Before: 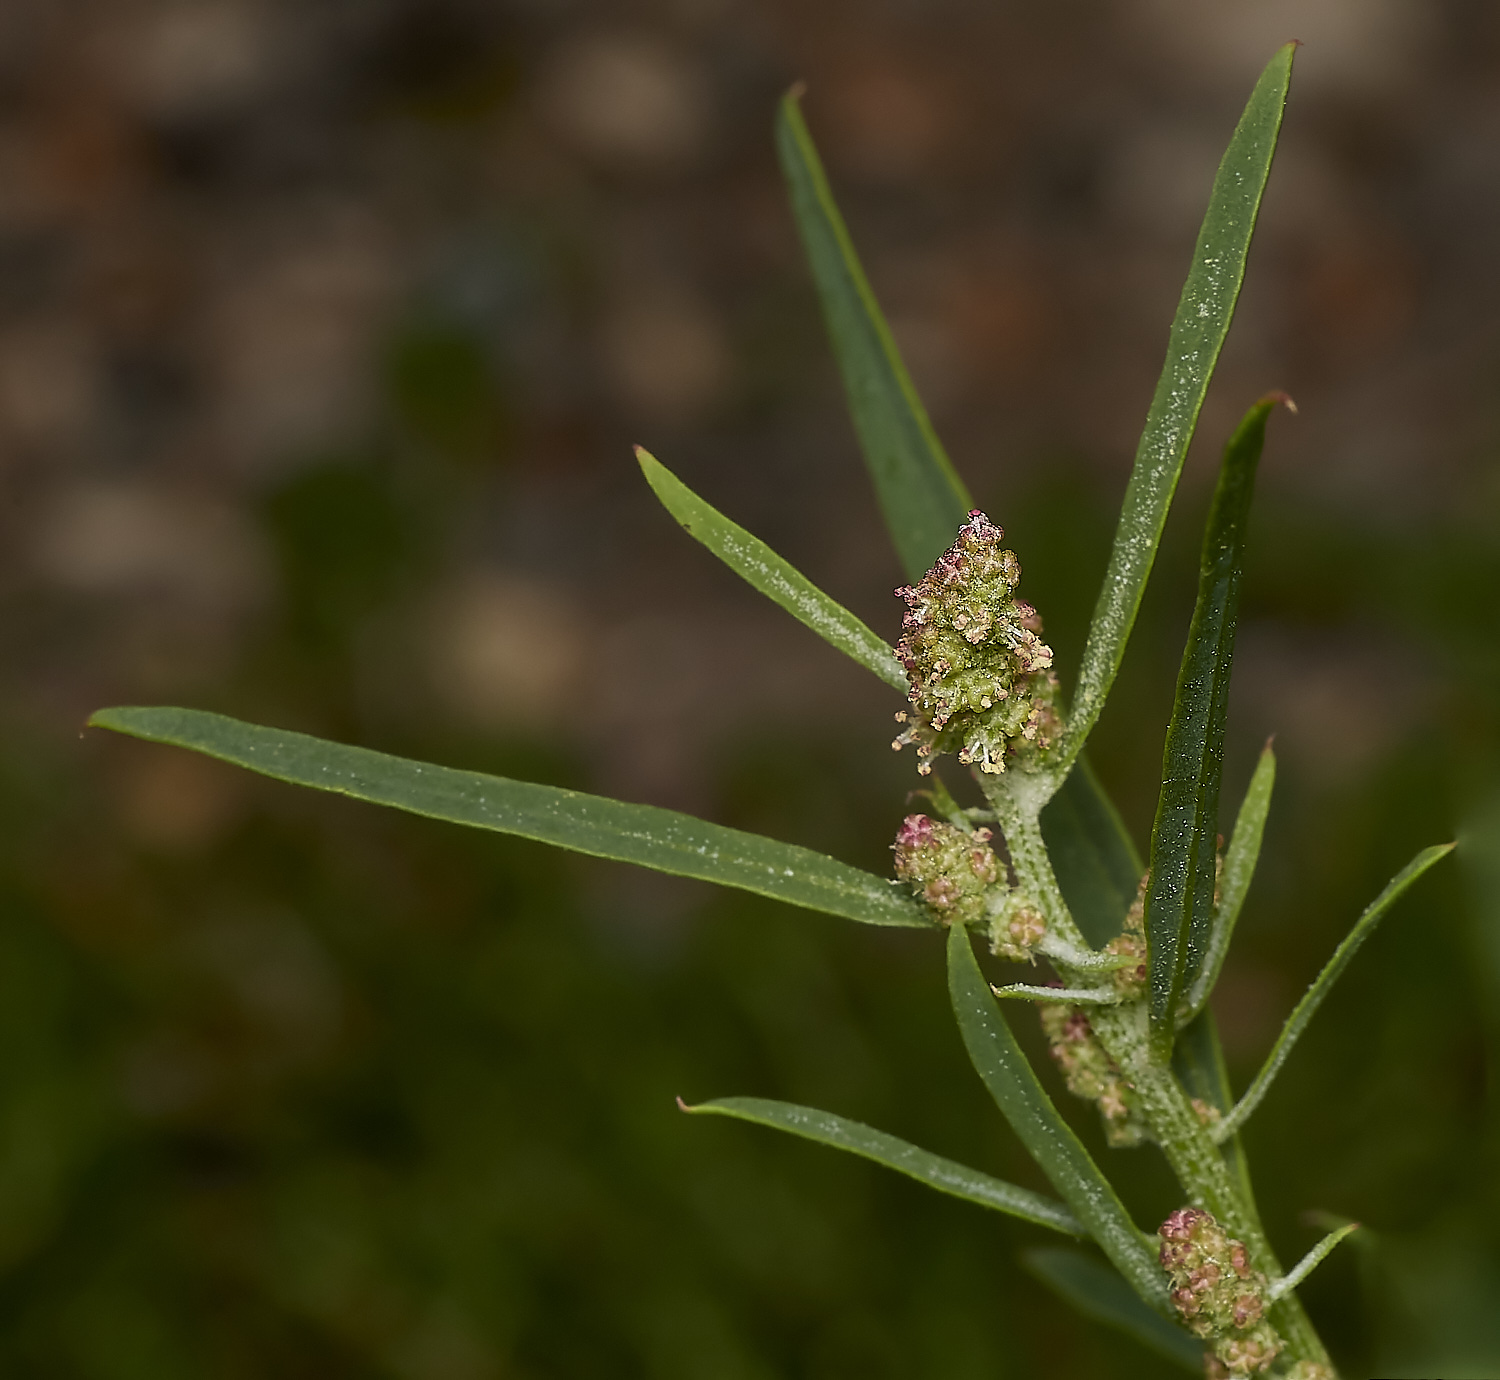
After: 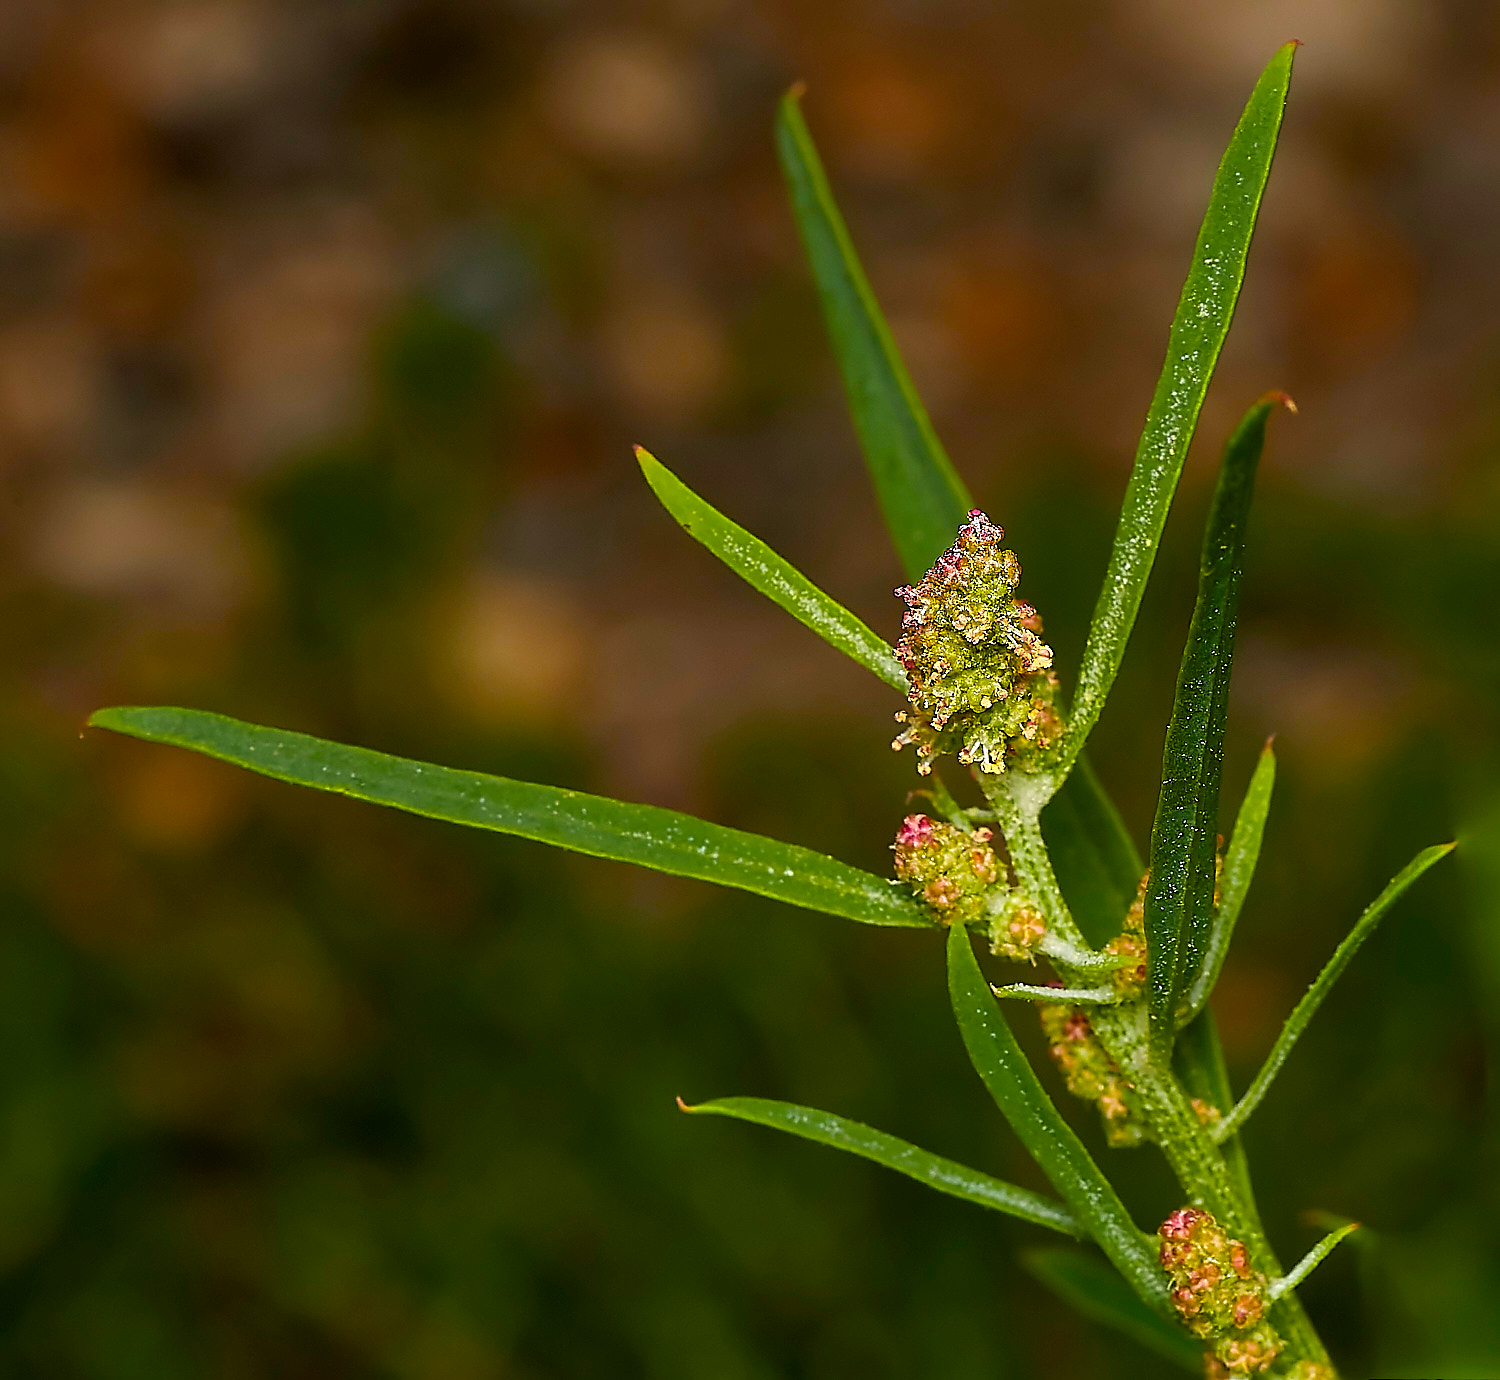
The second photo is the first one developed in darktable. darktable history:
sharpen: amount 0.541
exposure: black level correction 0, exposure 0.692 EV, compensate exposure bias true, compensate highlight preservation false
color balance rgb: perceptual saturation grading › global saturation 35.625%, global vibrance 29.464%
